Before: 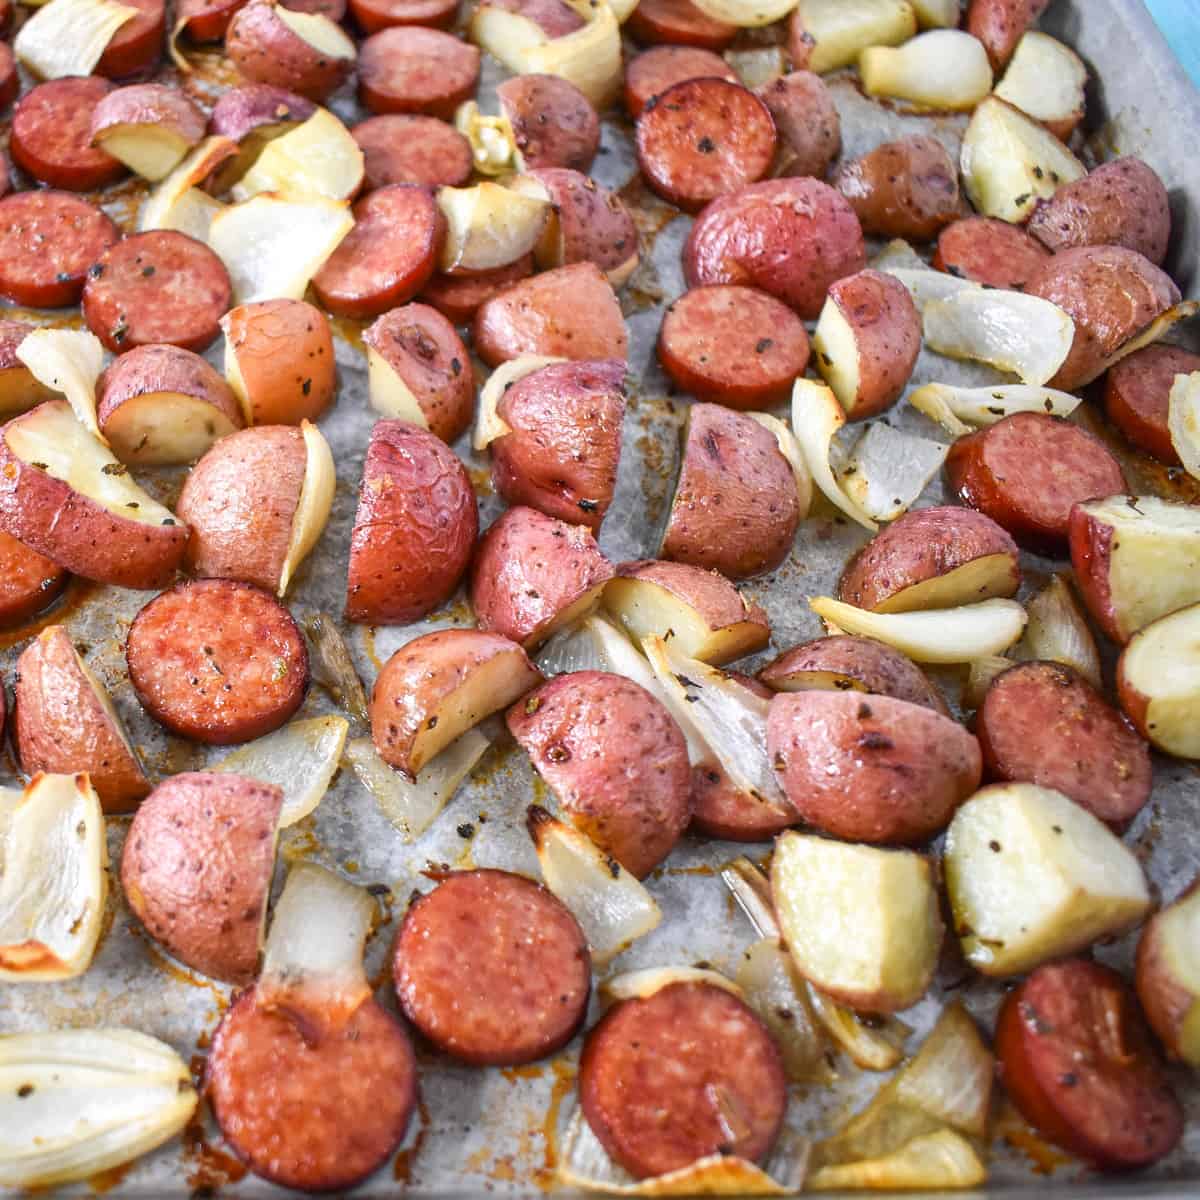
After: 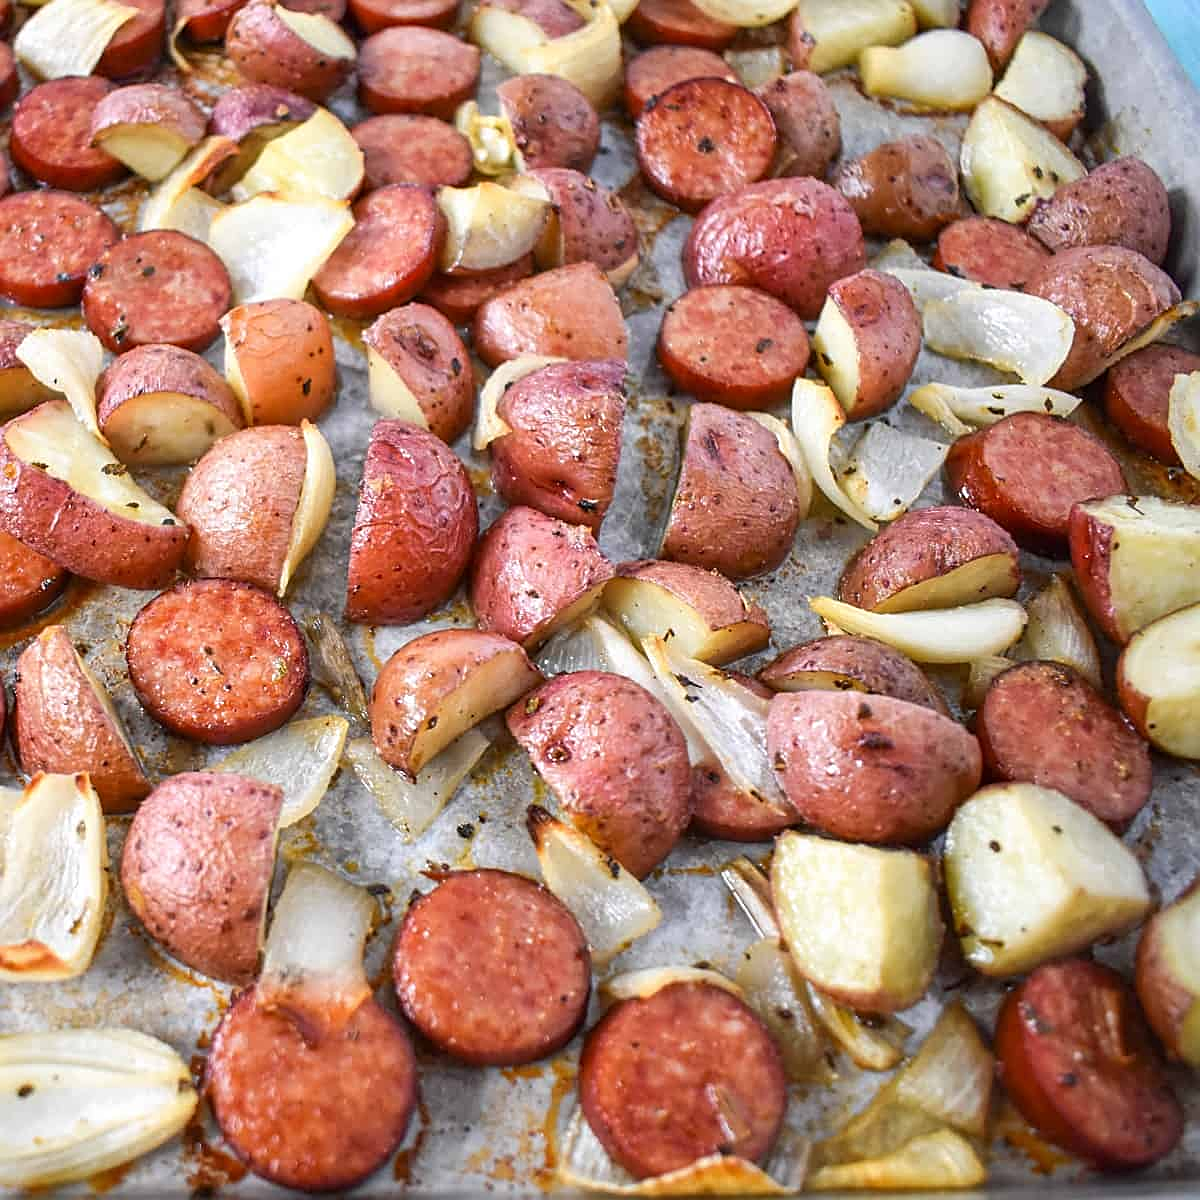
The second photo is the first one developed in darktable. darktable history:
sharpen: amount 0.497
